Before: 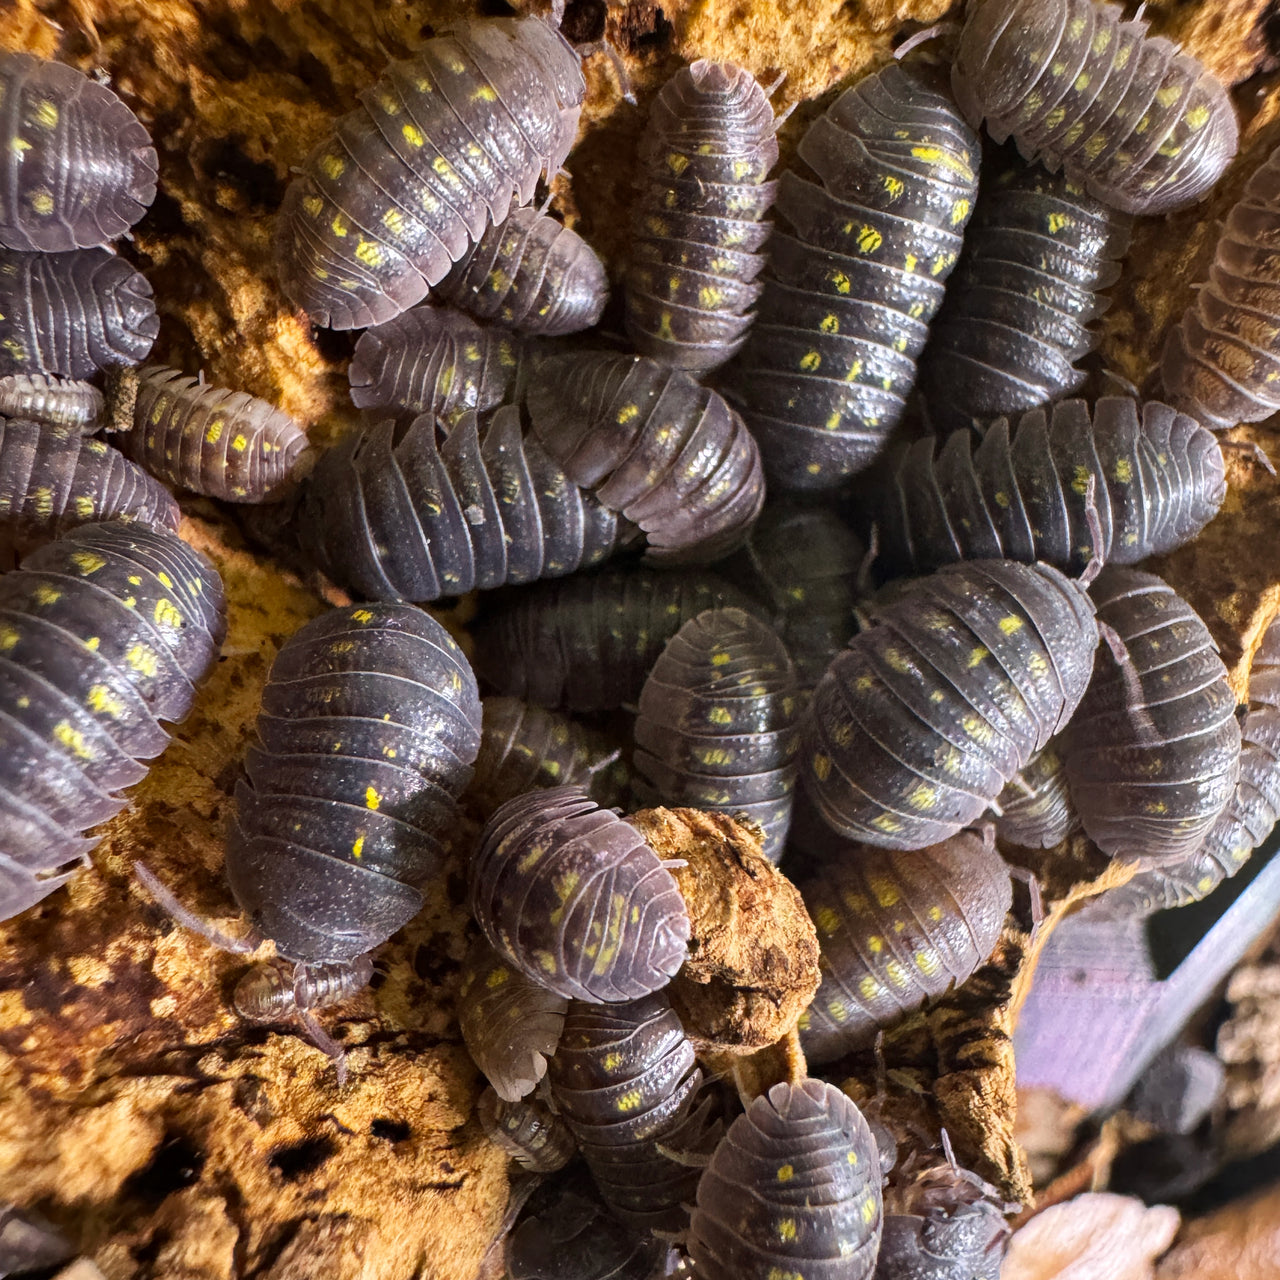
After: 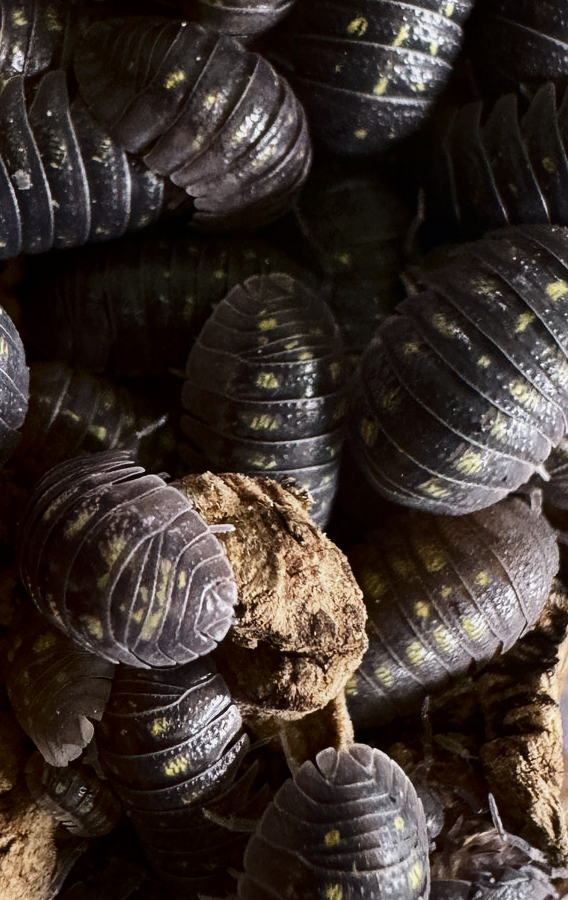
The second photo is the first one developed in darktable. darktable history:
contrast equalizer: y [[0.439, 0.44, 0.442, 0.457, 0.493, 0.498], [0.5 ×6], [0.5 ×6], [0 ×6], [0 ×6]], mix 0.59
color correction: saturation 0.5
crop: left 35.432%, top 26.233%, right 20.145%, bottom 3.432%
contrast brightness saturation: contrast 0.19, brightness -0.24, saturation 0.11
